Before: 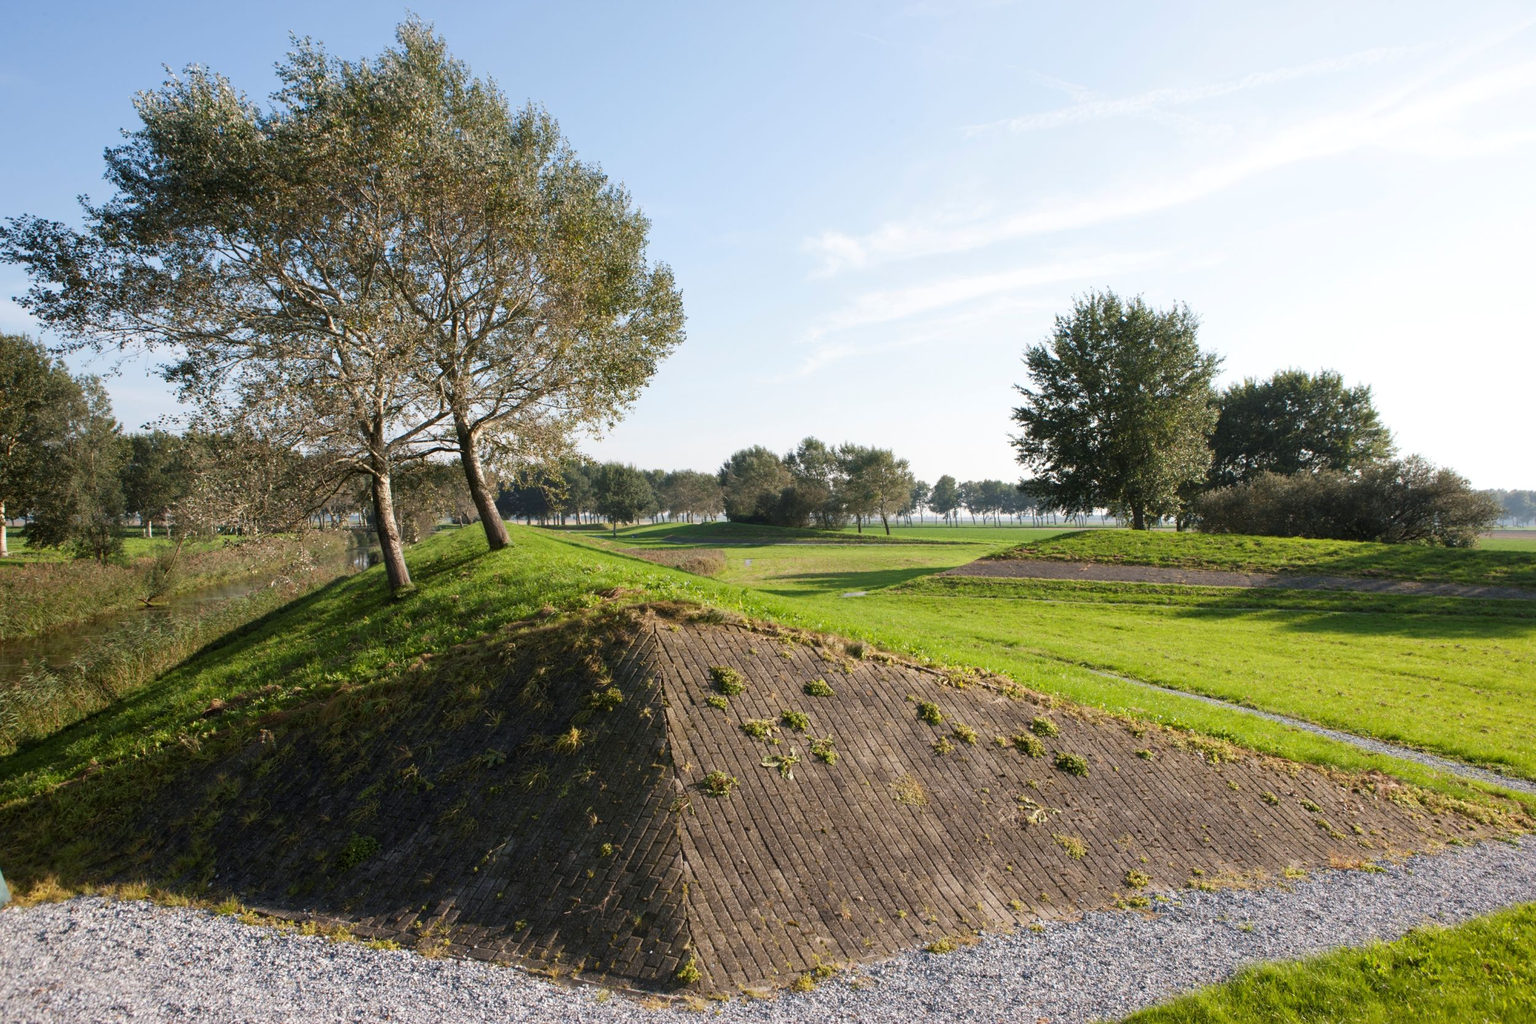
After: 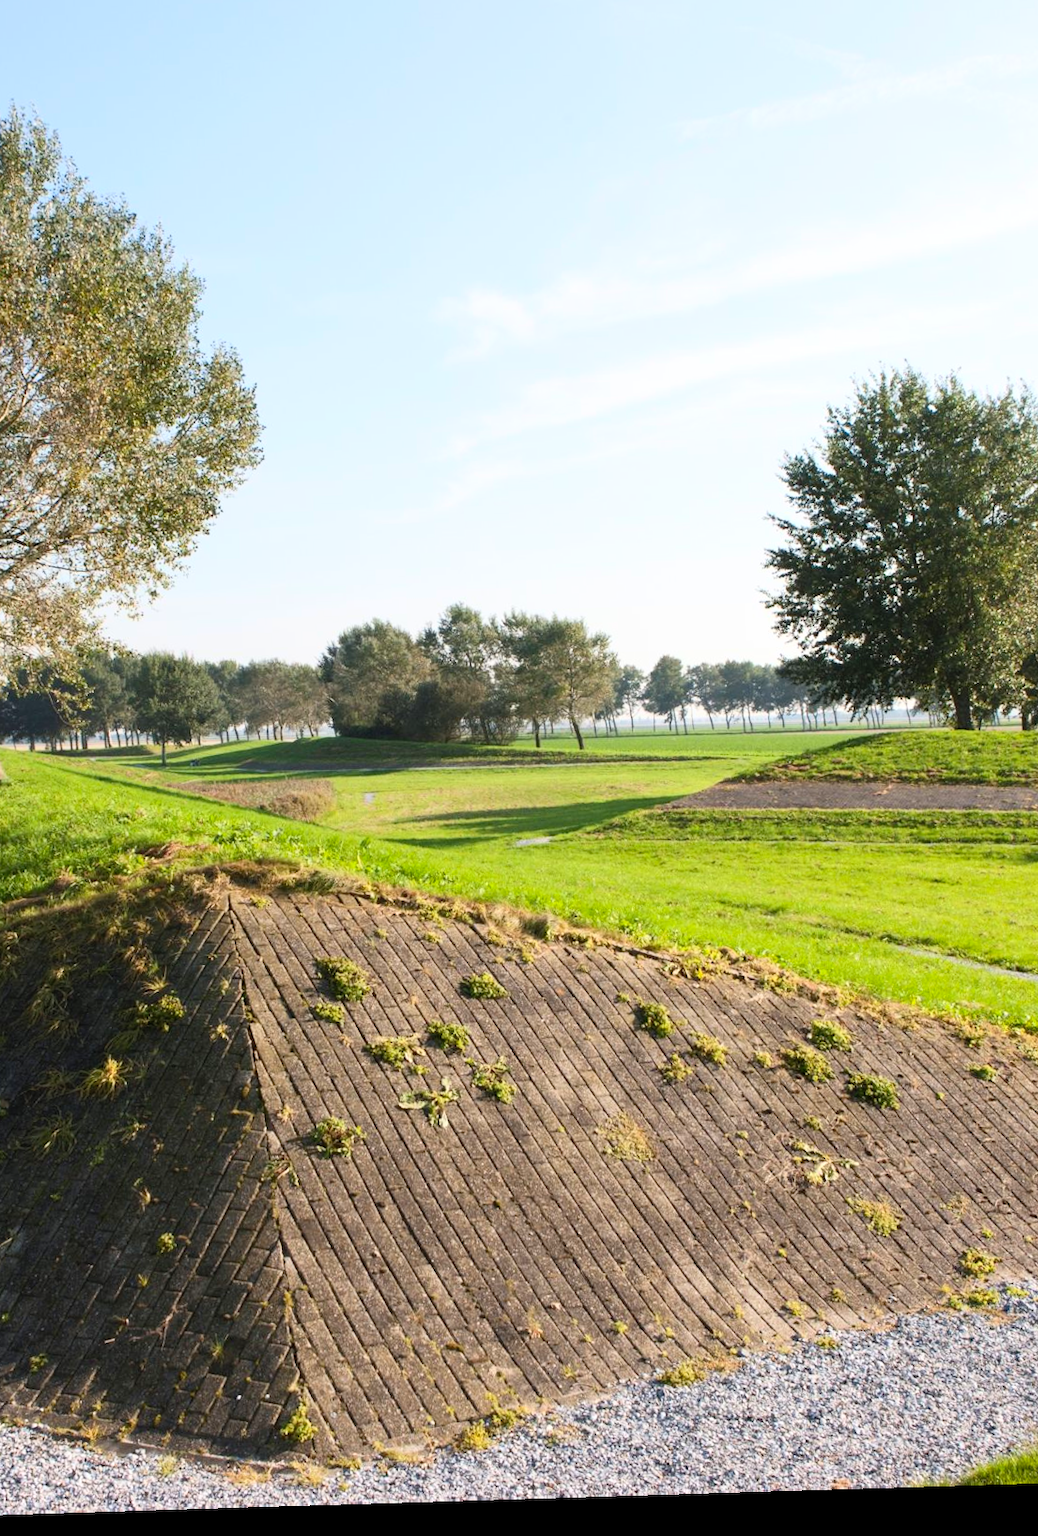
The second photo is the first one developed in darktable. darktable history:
crop: left 33.452%, top 6.025%, right 23.155%
contrast brightness saturation: contrast 0.2, brightness 0.16, saturation 0.22
rotate and perspective: rotation -1.75°, automatic cropping off
